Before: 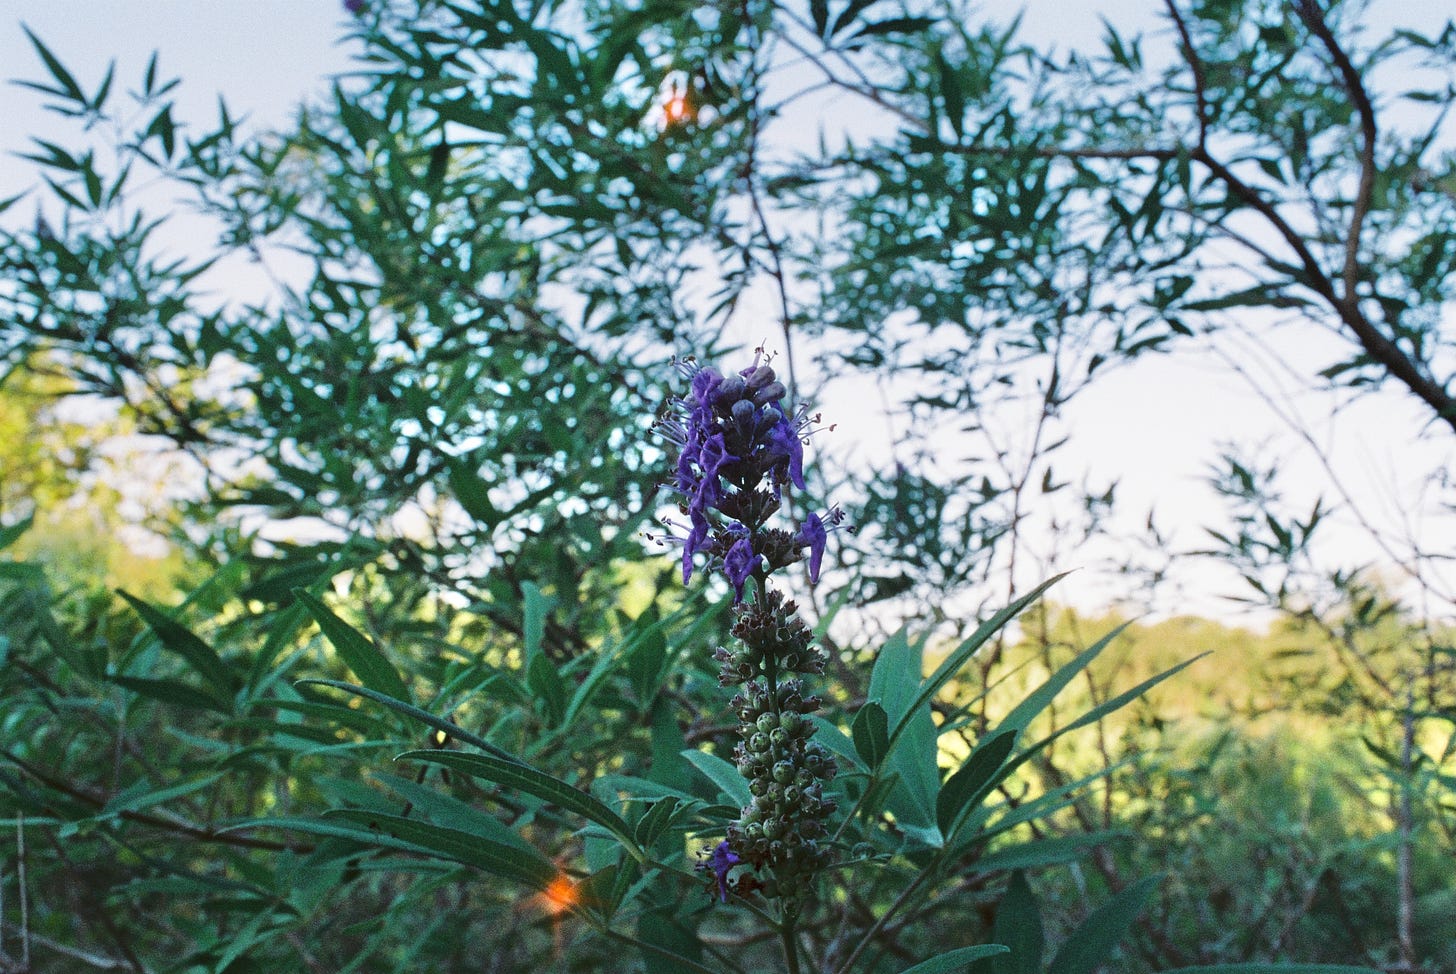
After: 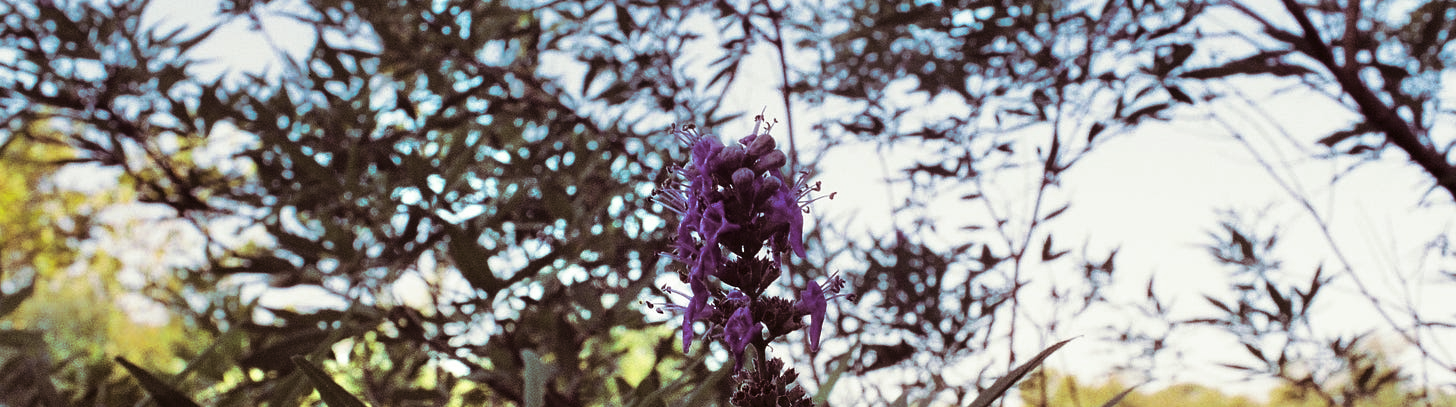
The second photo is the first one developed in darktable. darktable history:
crop and rotate: top 23.84%, bottom 34.294%
split-toning: on, module defaults
contrast brightness saturation: contrast 0.07, brightness -0.13, saturation 0.06
